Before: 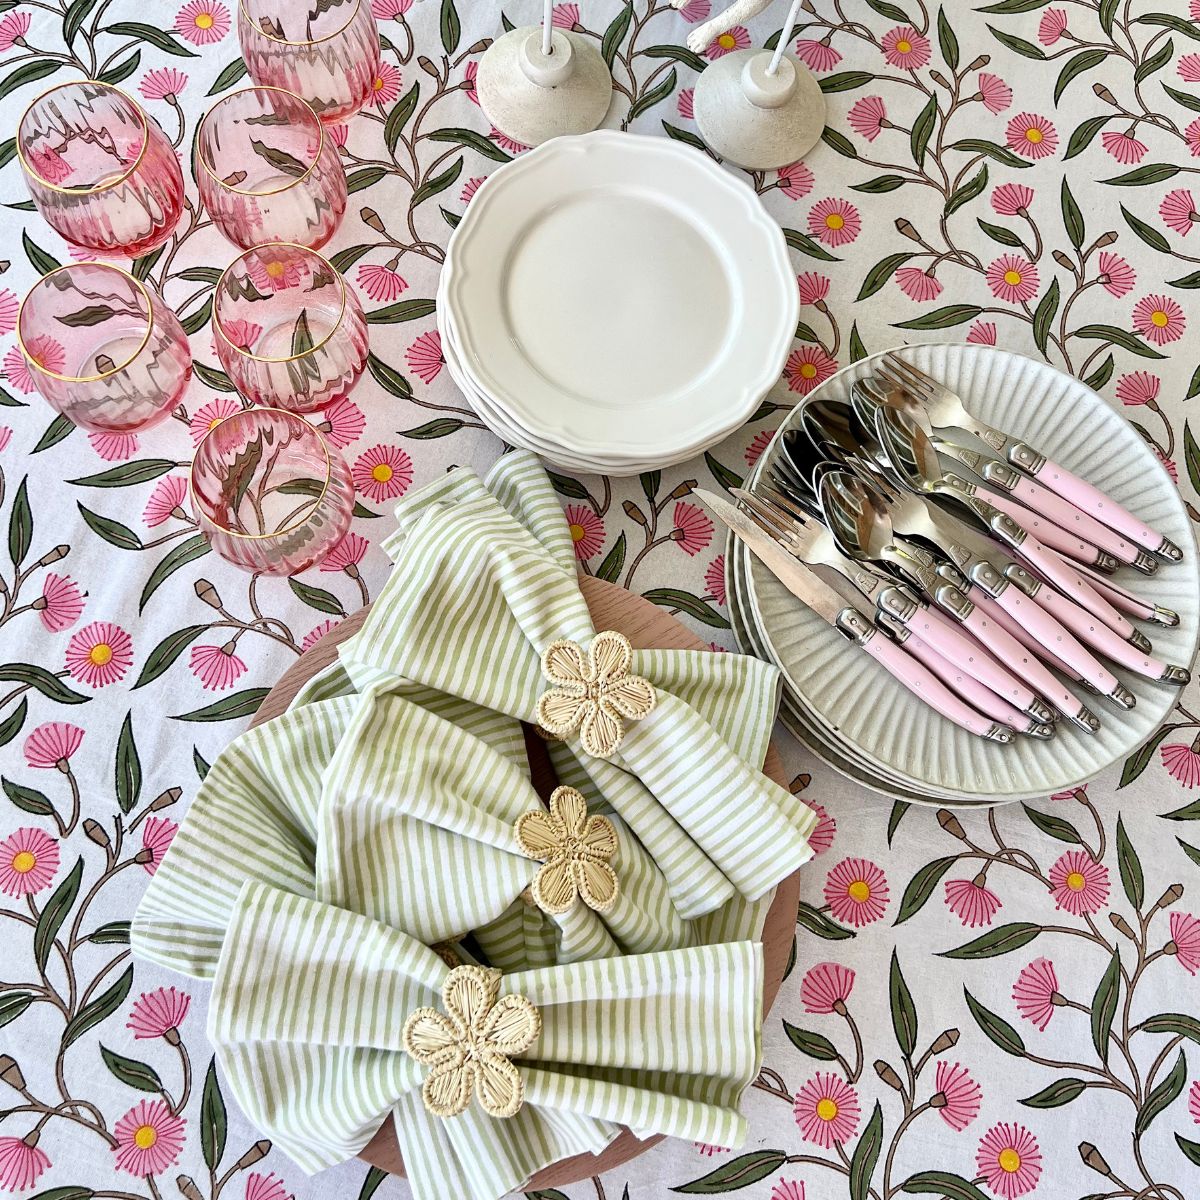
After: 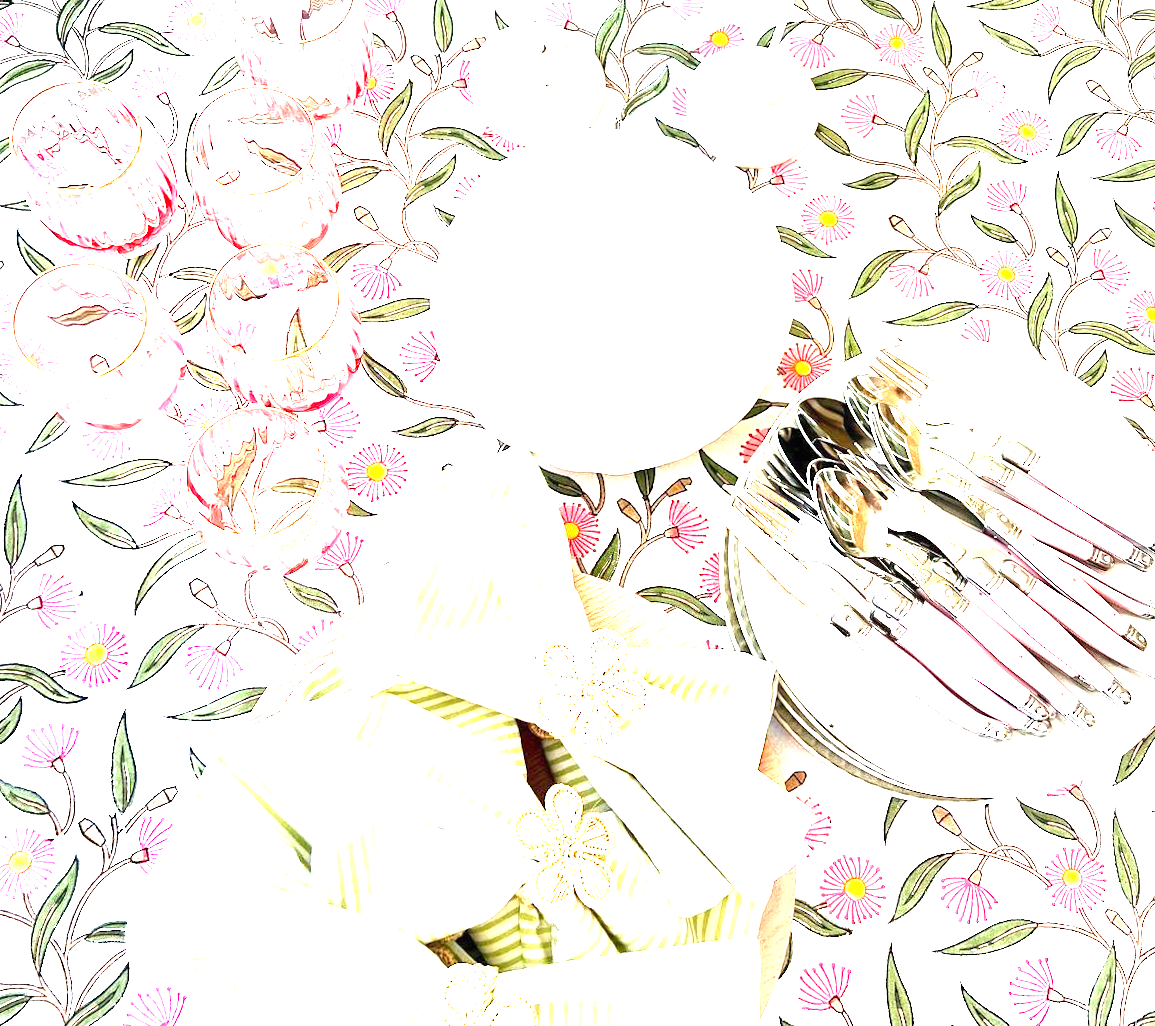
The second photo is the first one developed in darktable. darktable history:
crop and rotate: angle 0.2°, left 0.275%, right 3.127%, bottom 14.18%
levels: levels [0, 0.352, 0.703]
exposure: black level correction 0, exposure 1.9 EV, compensate highlight preservation false
color balance: input saturation 99%
